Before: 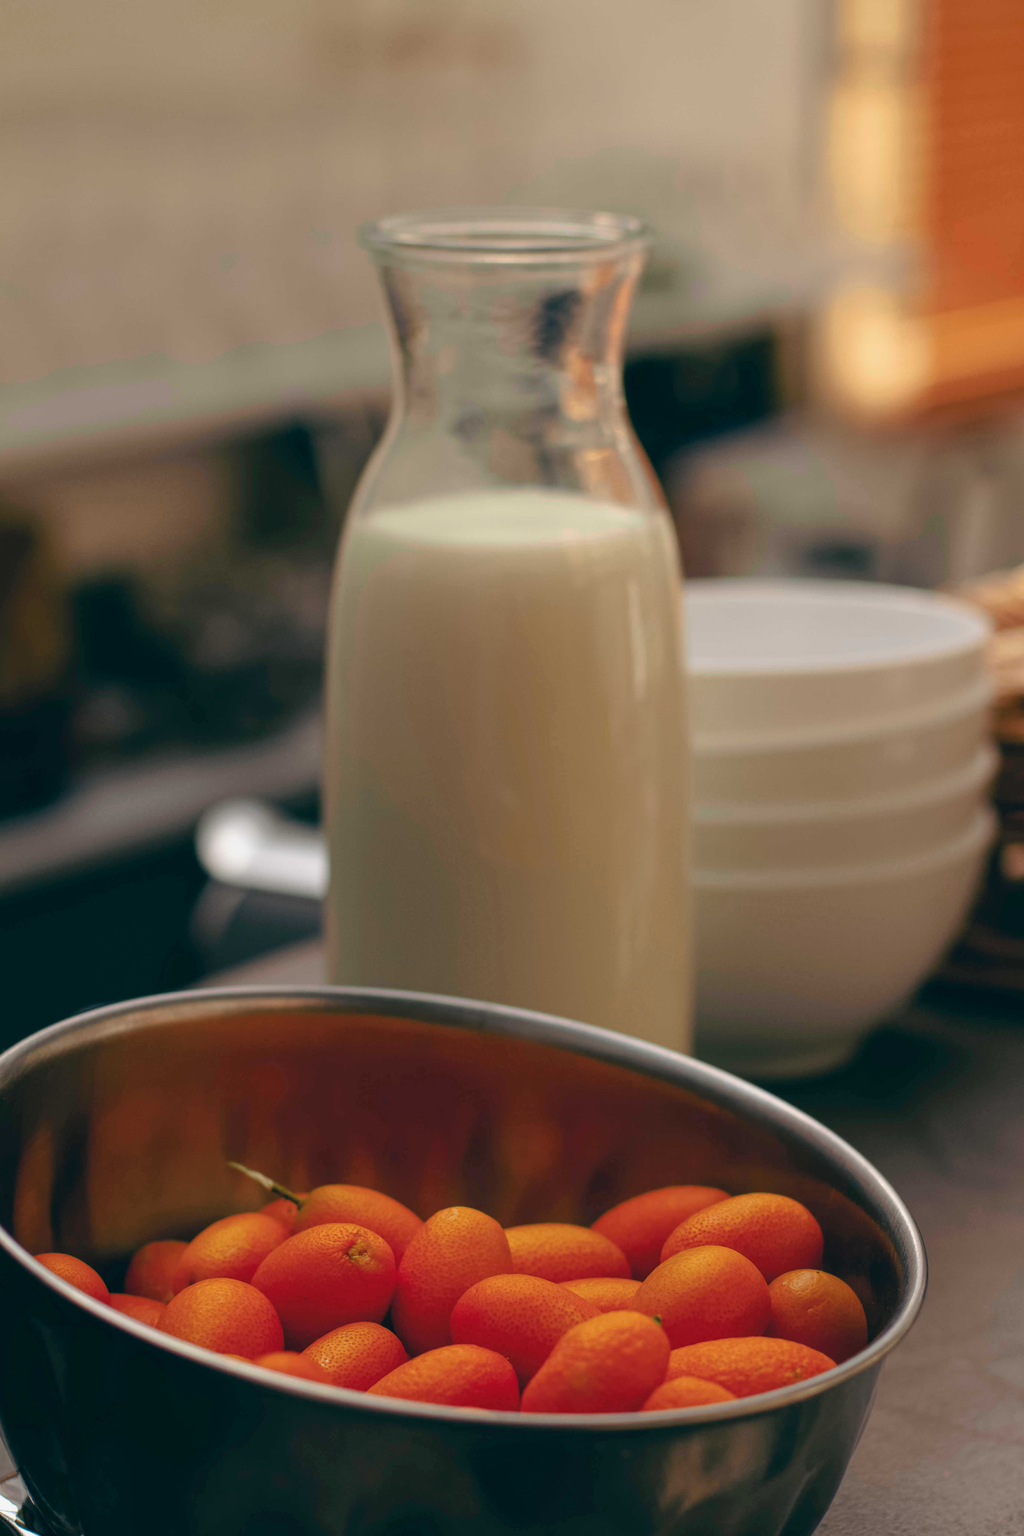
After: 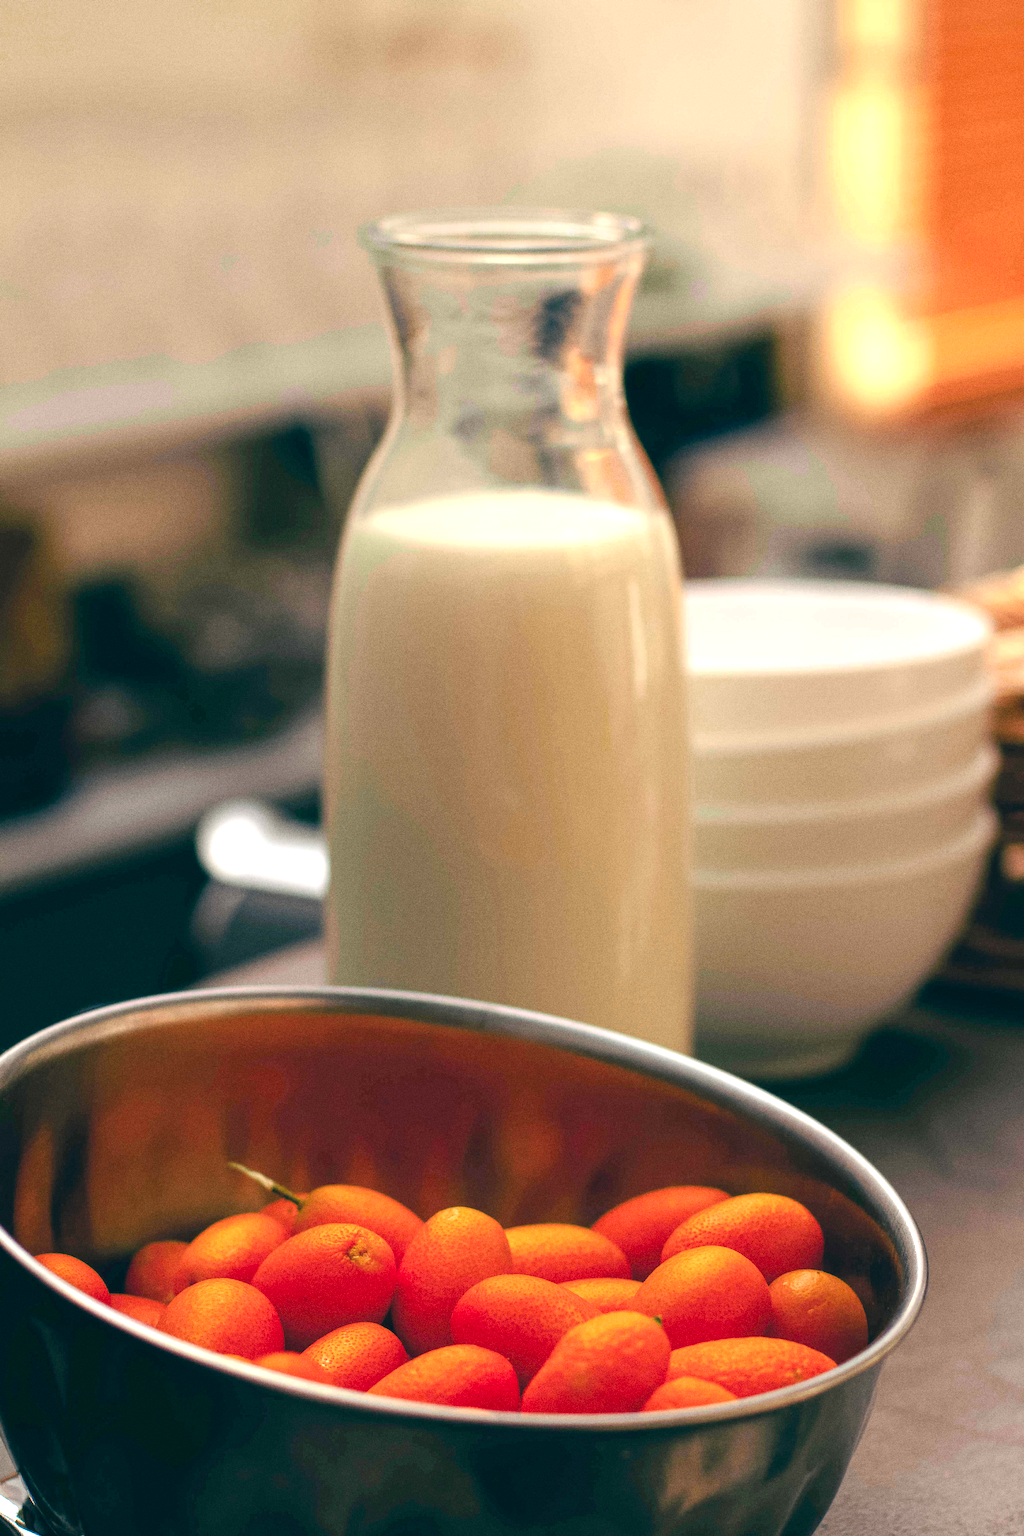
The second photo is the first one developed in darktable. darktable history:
levels: levels [0, 0.374, 0.749]
grain: coarseness 0.09 ISO, strength 40%
